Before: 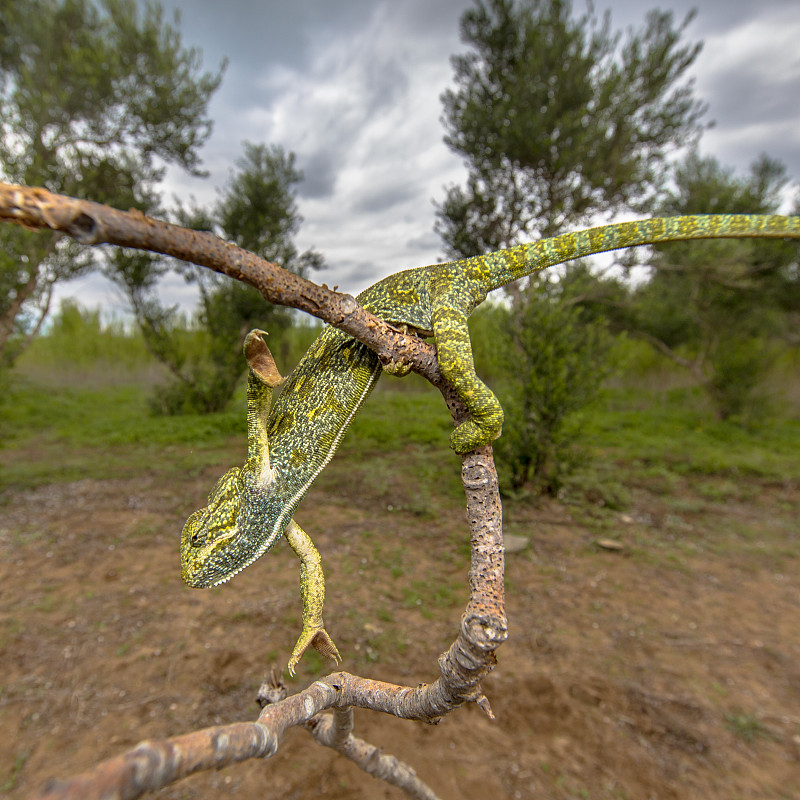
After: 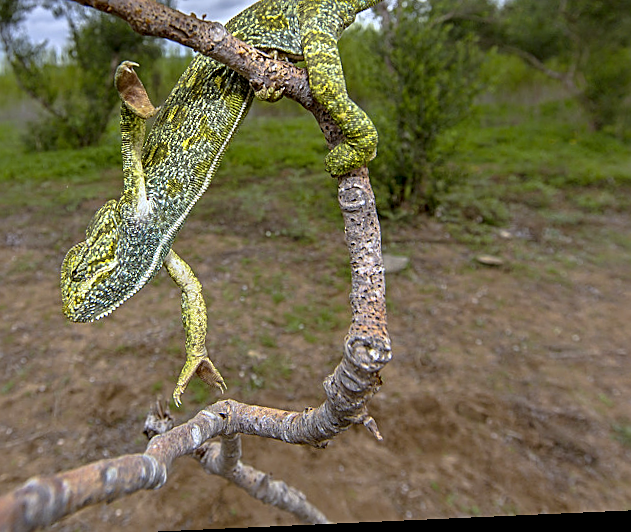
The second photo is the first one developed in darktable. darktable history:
rotate and perspective: rotation -2.56°, automatic cropping off
white balance: red 0.948, green 1.02, blue 1.176
crop and rotate: left 17.299%, top 35.115%, right 7.015%, bottom 1.024%
sharpen: on, module defaults
